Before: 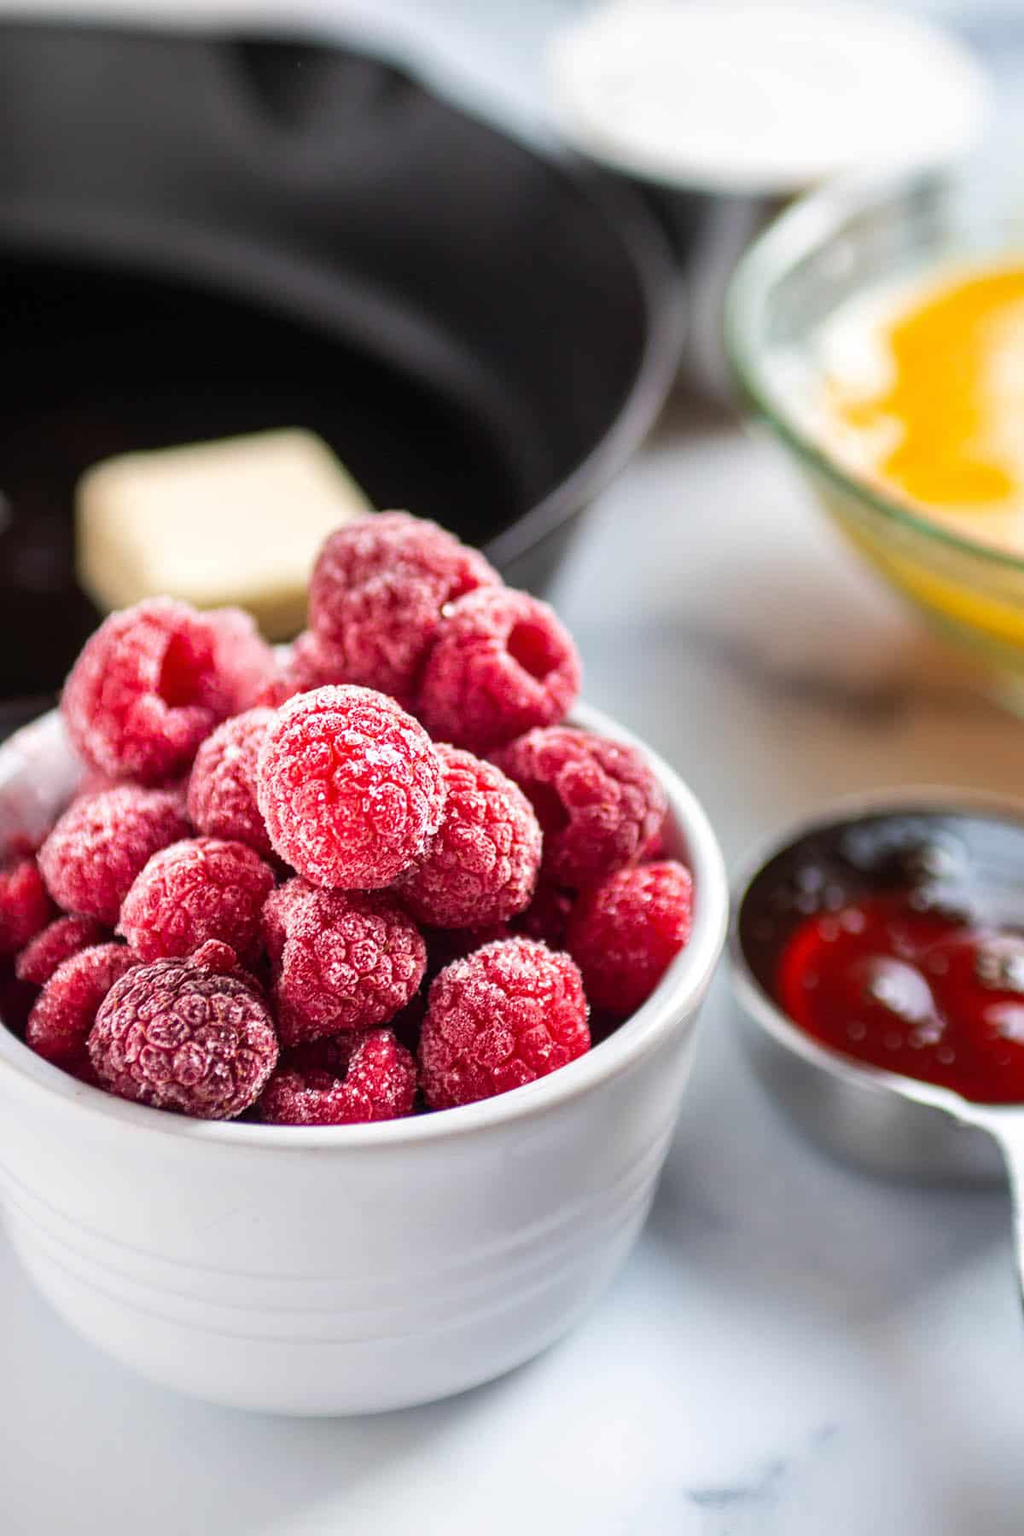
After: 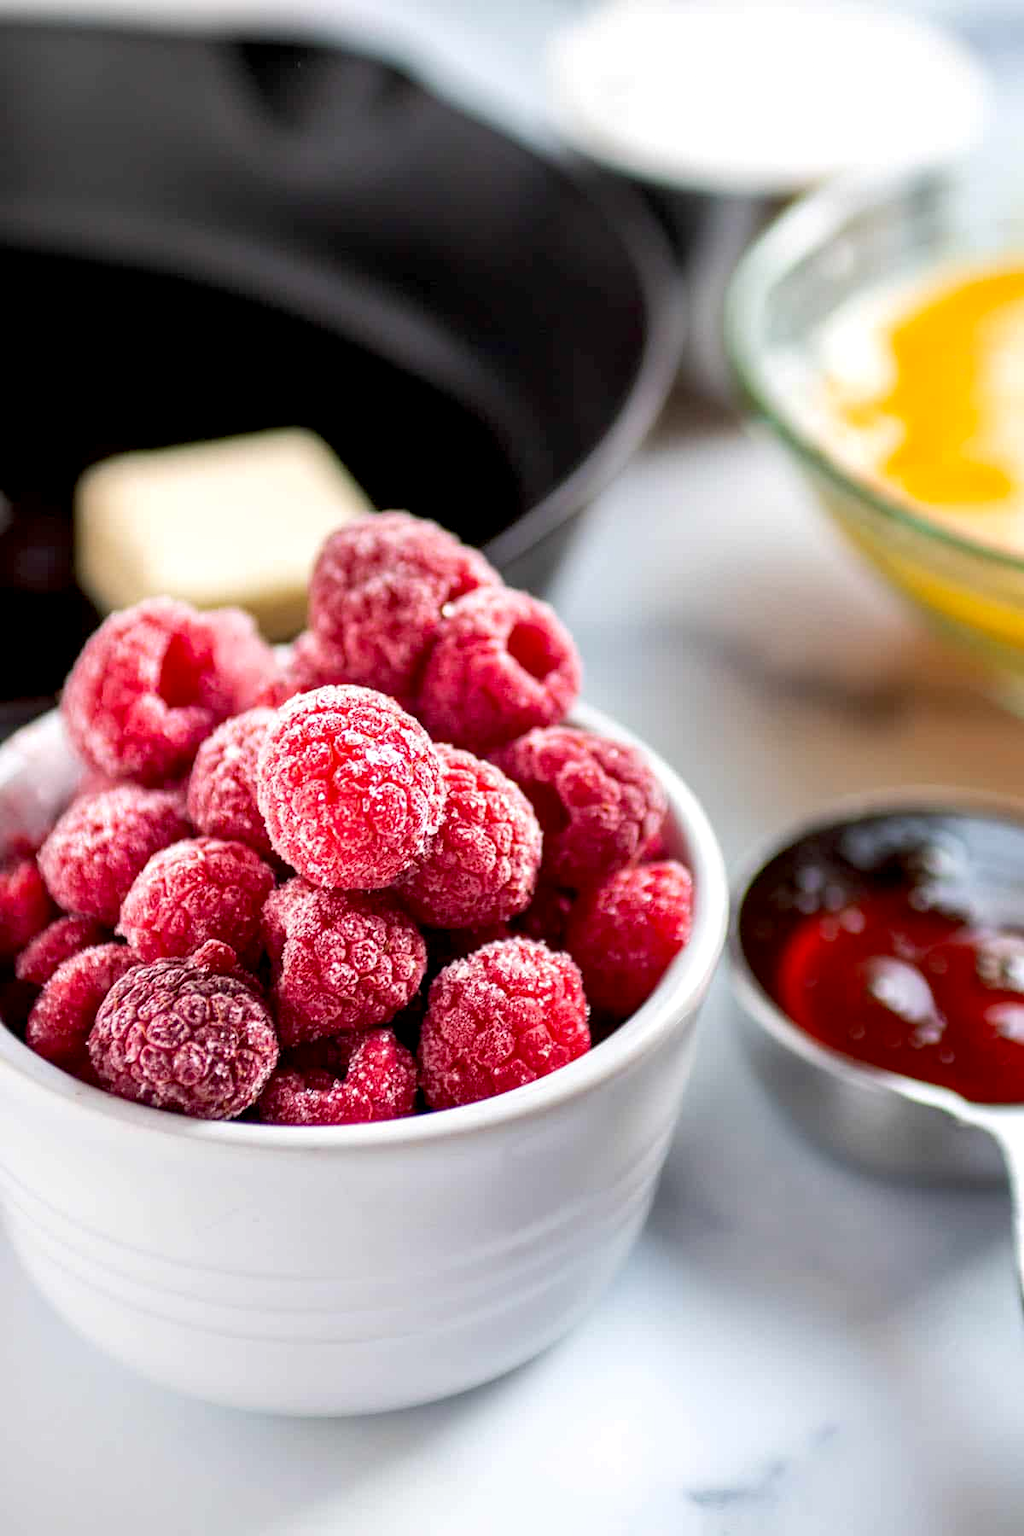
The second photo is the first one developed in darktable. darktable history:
exposure: black level correction 0.007, exposure 0.102 EV, compensate exposure bias true, compensate highlight preservation false
